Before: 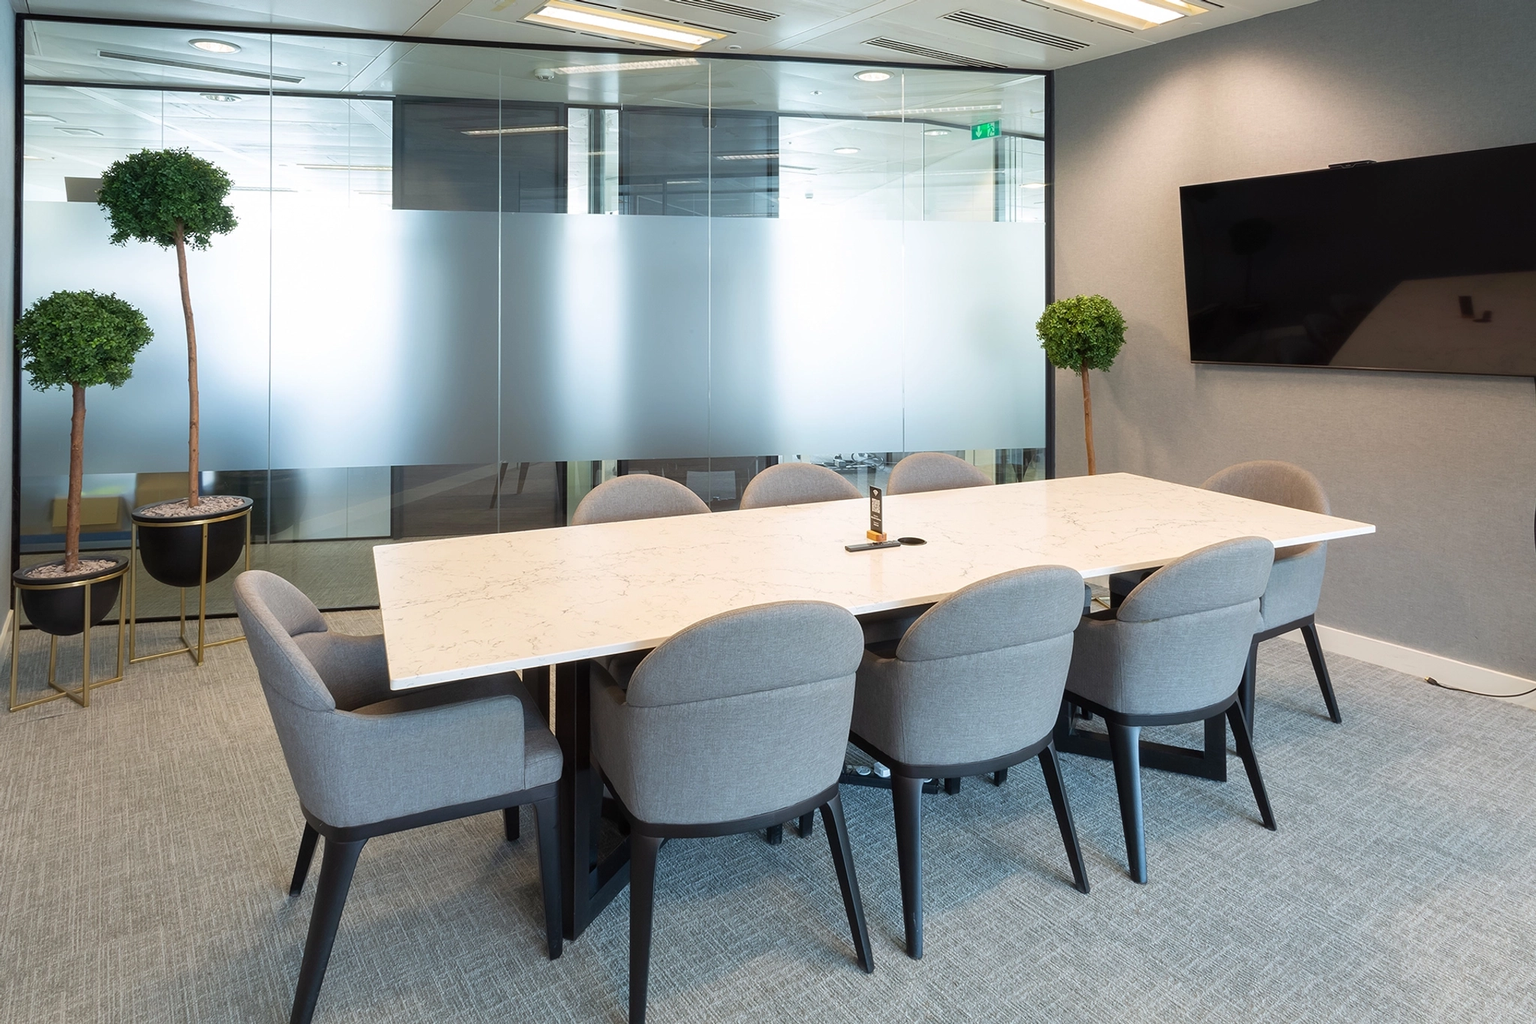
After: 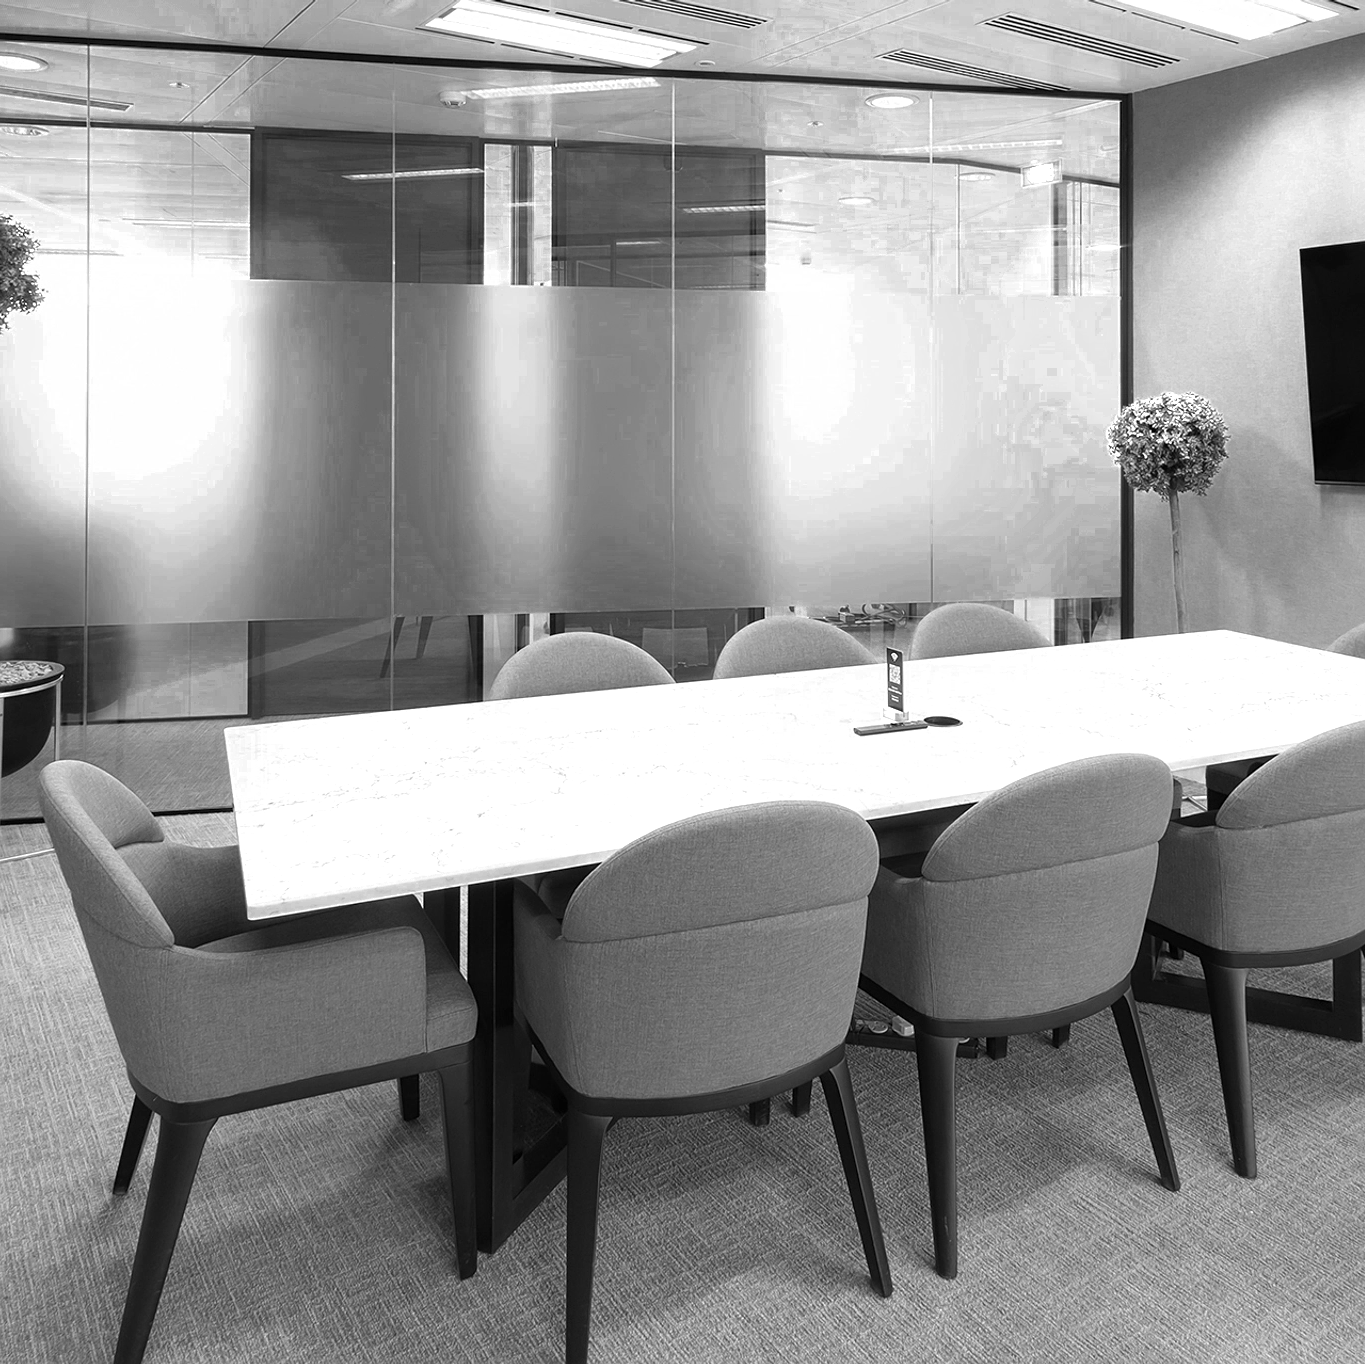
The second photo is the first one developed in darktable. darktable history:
sharpen: amount 0.2
color zones: curves: ch0 [(0, 0.554) (0.146, 0.662) (0.293, 0.86) (0.503, 0.774) (0.637, 0.106) (0.74, 0.072) (0.866, 0.488) (0.998, 0.569)]; ch1 [(0, 0) (0.143, 0) (0.286, 0) (0.429, 0) (0.571, 0) (0.714, 0) (0.857, 0)]
crop and rotate: left 13.342%, right 19.991%
